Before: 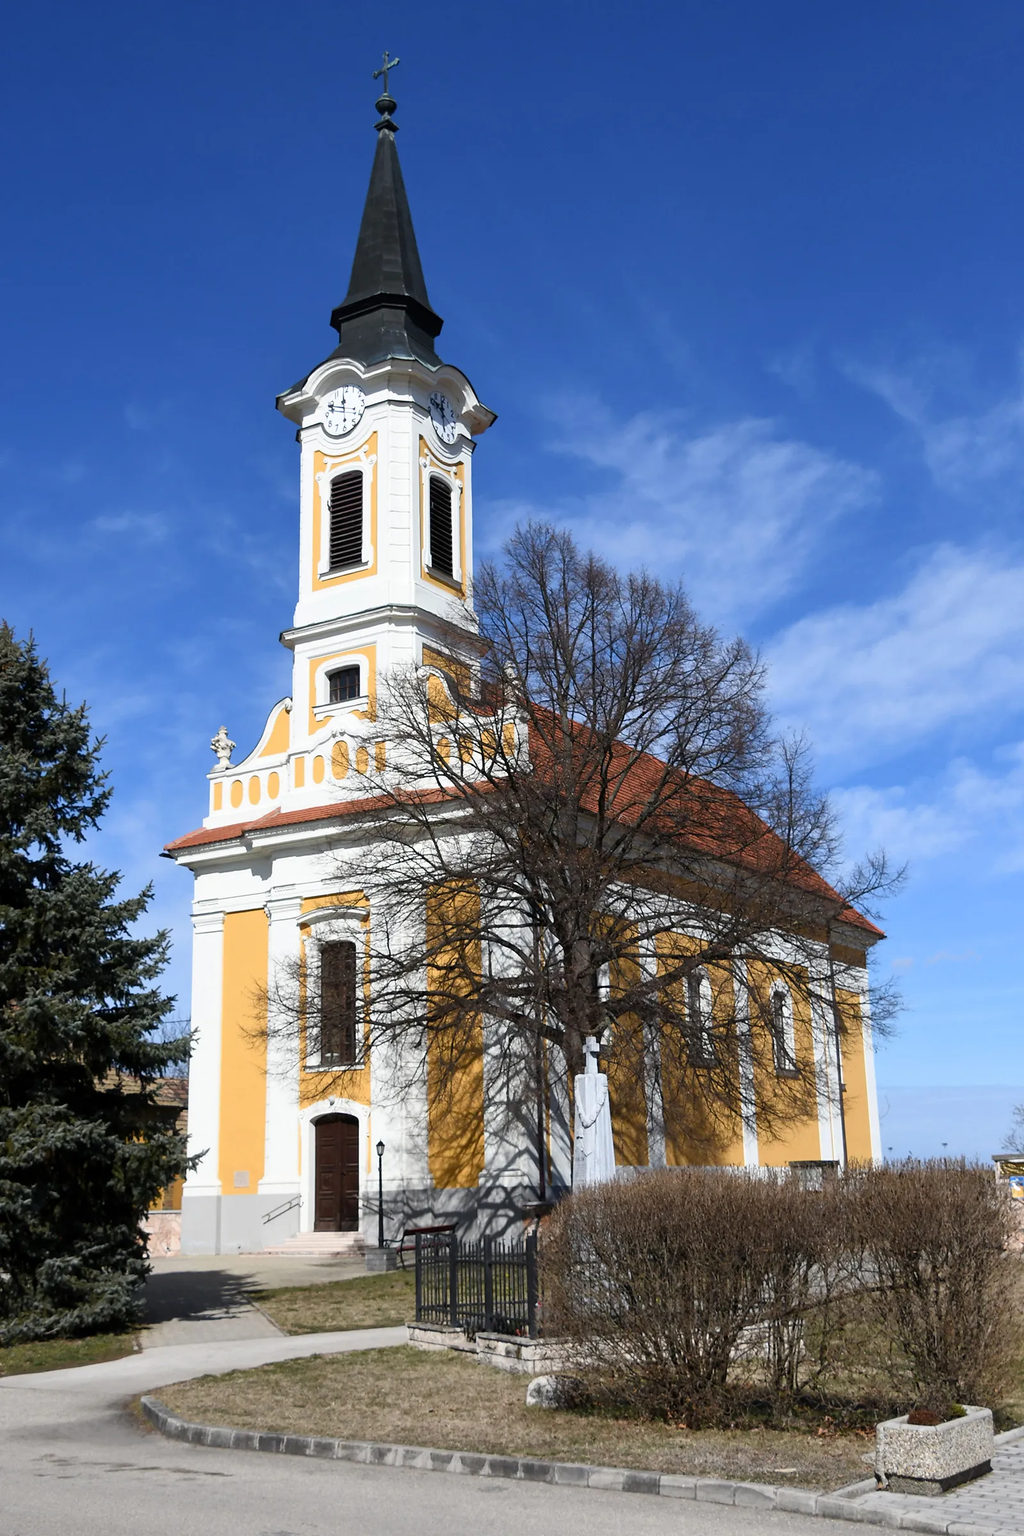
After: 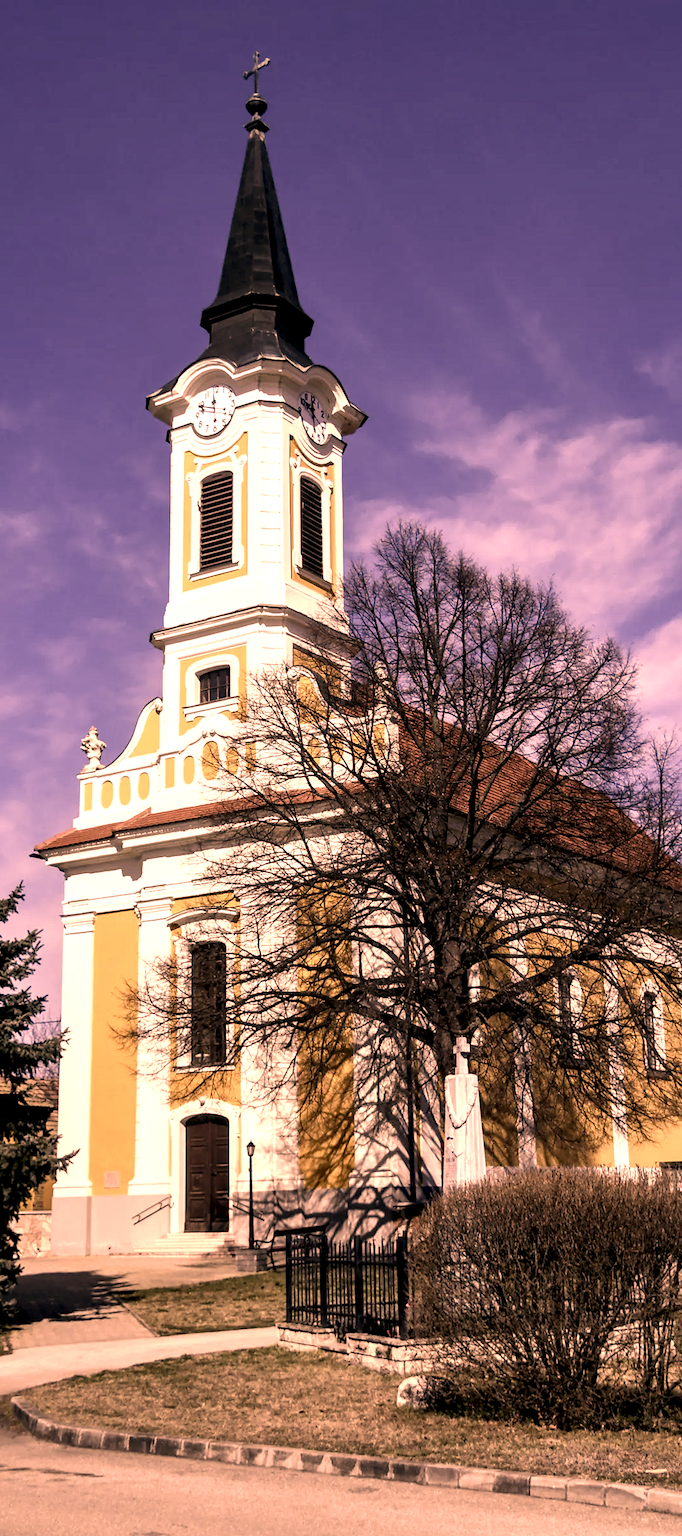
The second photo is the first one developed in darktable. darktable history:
crop and rotate: left 12.715%, right 20.612%
local contrast: highlights 80%, shadows 57%, detail 173%, midtone range 0.603
color correction: highlights a* 39.46, highlights b* 39.82, saturation 0.694
shadows and highlights: shadows 10.77, white point adjustment 0.829, highlights -38.57
velvia: on, module defaults
